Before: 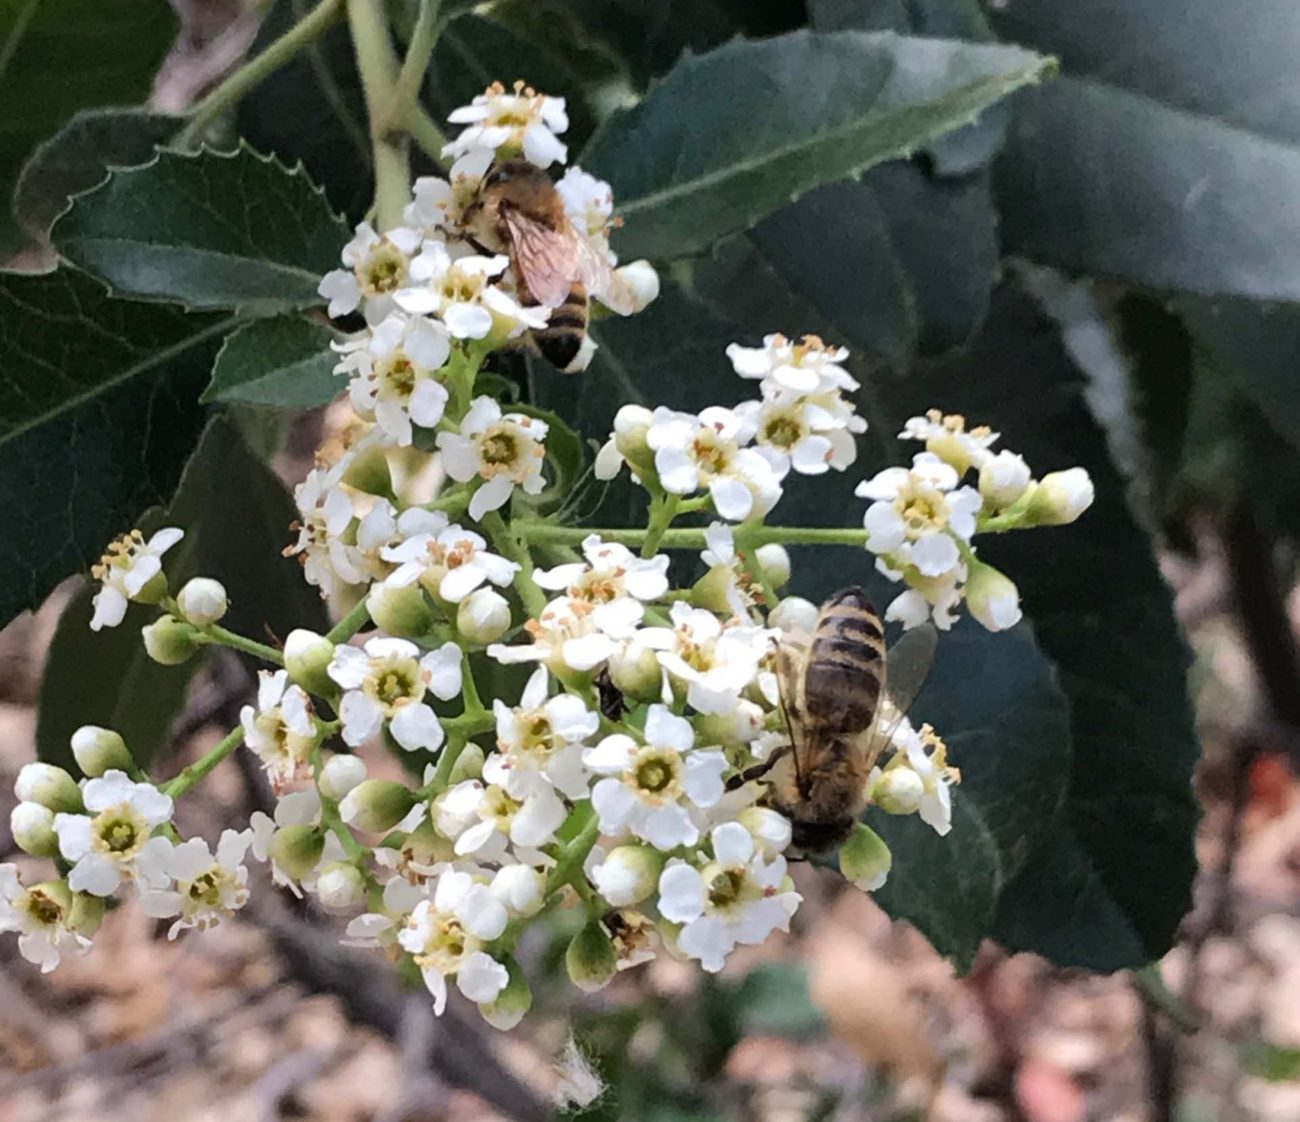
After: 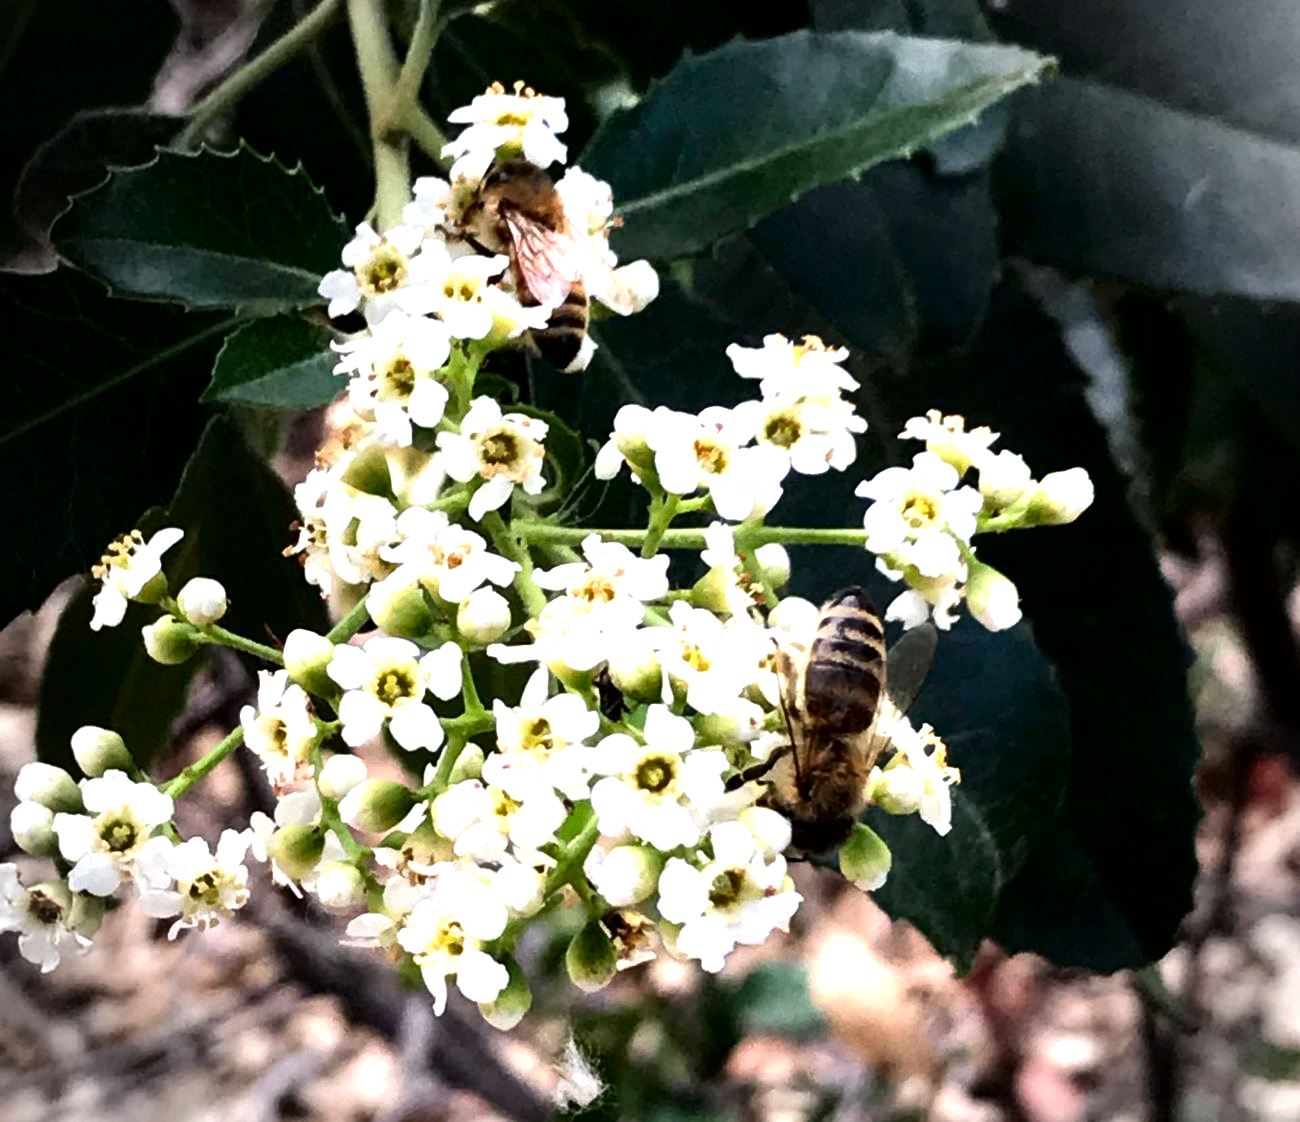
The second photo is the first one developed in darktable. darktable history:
tone equalizer: -8 EV -1.05 EV, -7 EV -1.05 EV, -6 EV -0.848 EV, -5 EV -0.557 EV, -3 EV 0.577 EV, -2 EV 0.85 EV, -1 EV 1 EV, +0 EV 1.08 EV
vignetting: fall-off radius 32.11%, unbound false
contrast brightness saturation: contrast 0.096, brightness -0.276, saturation 0.149
